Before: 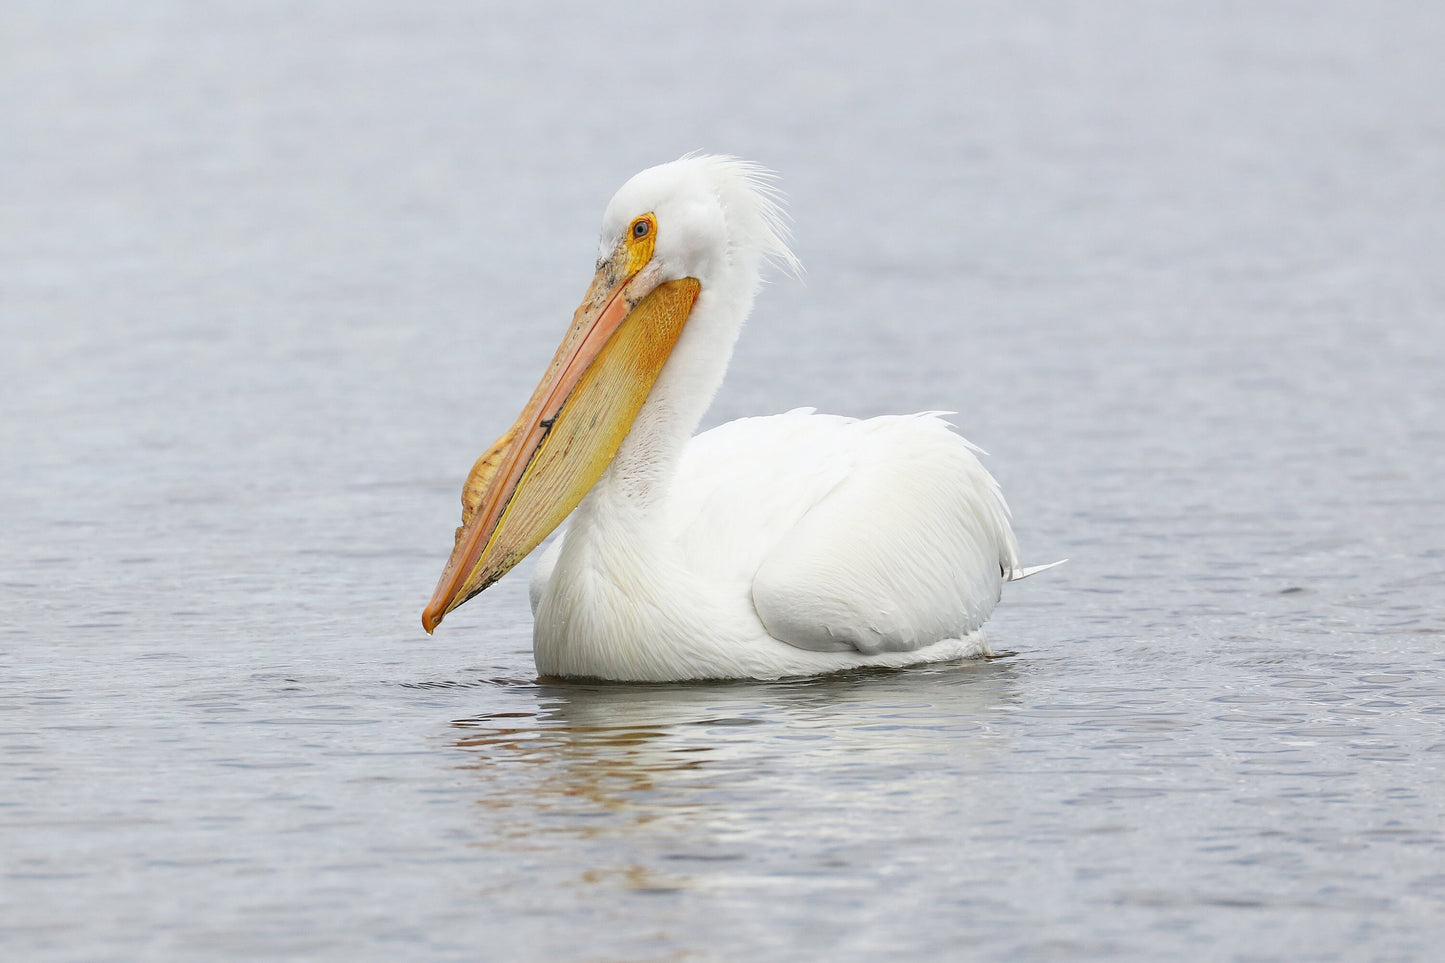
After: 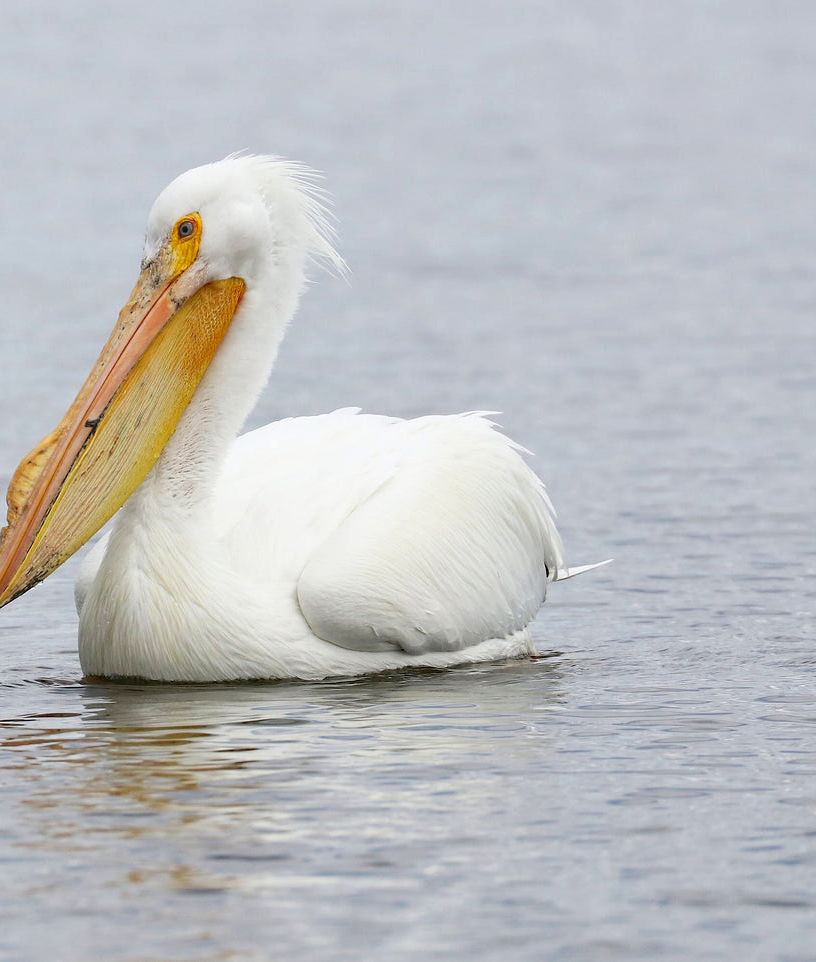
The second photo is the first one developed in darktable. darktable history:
haze removal: compatibility mode true, adaptive false
crop: left 31.555%, top 0.001%, right 11.916%
